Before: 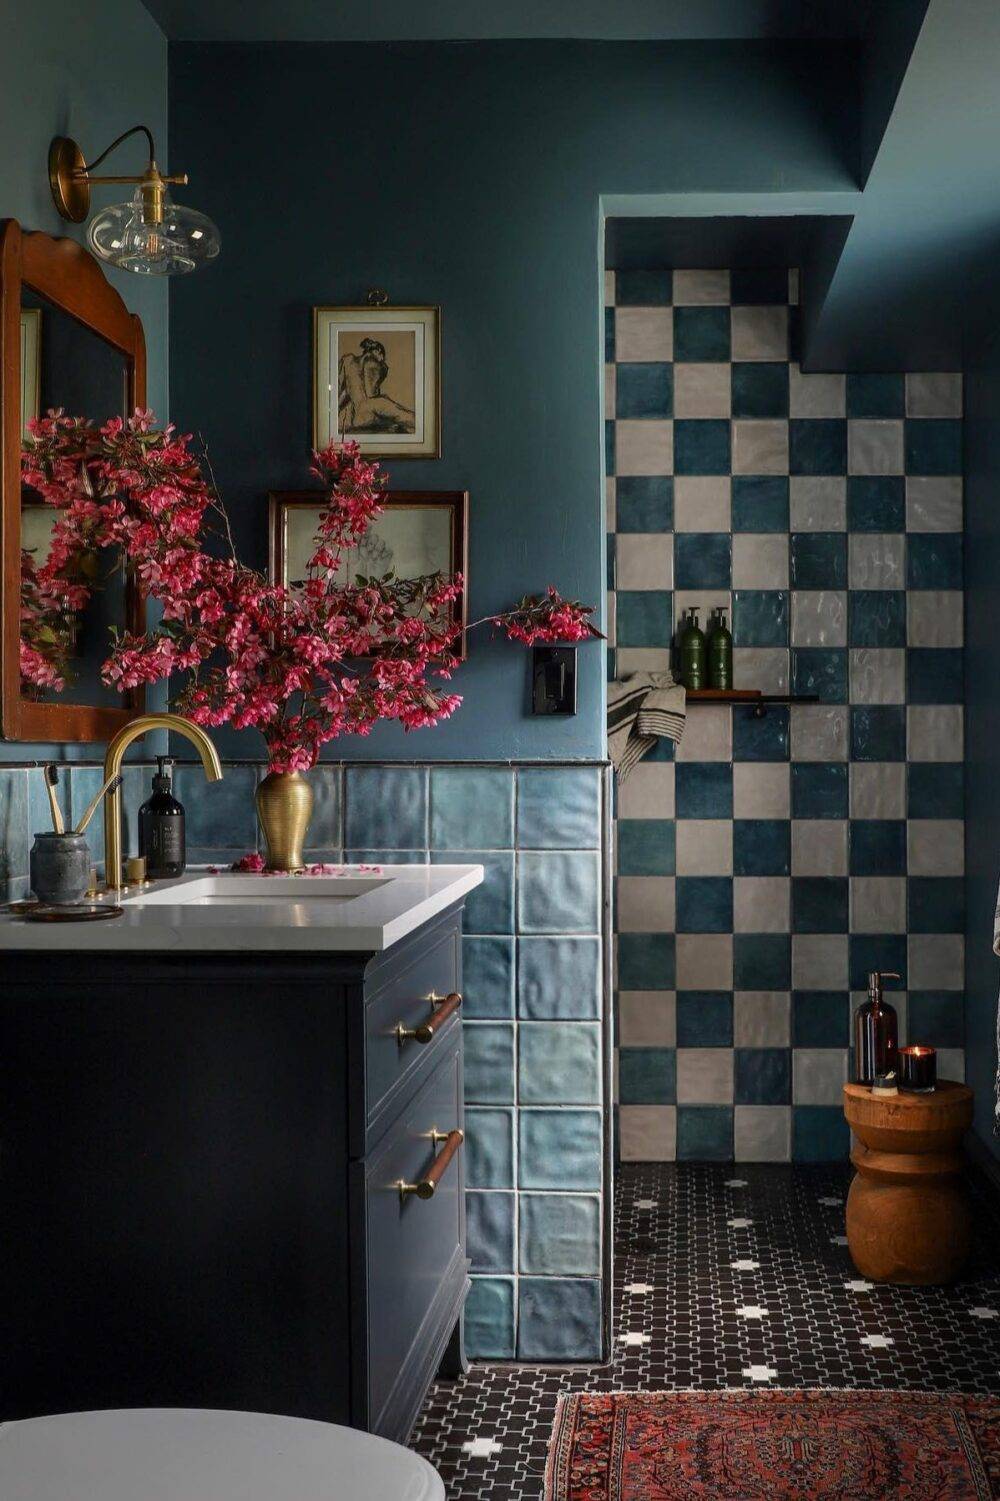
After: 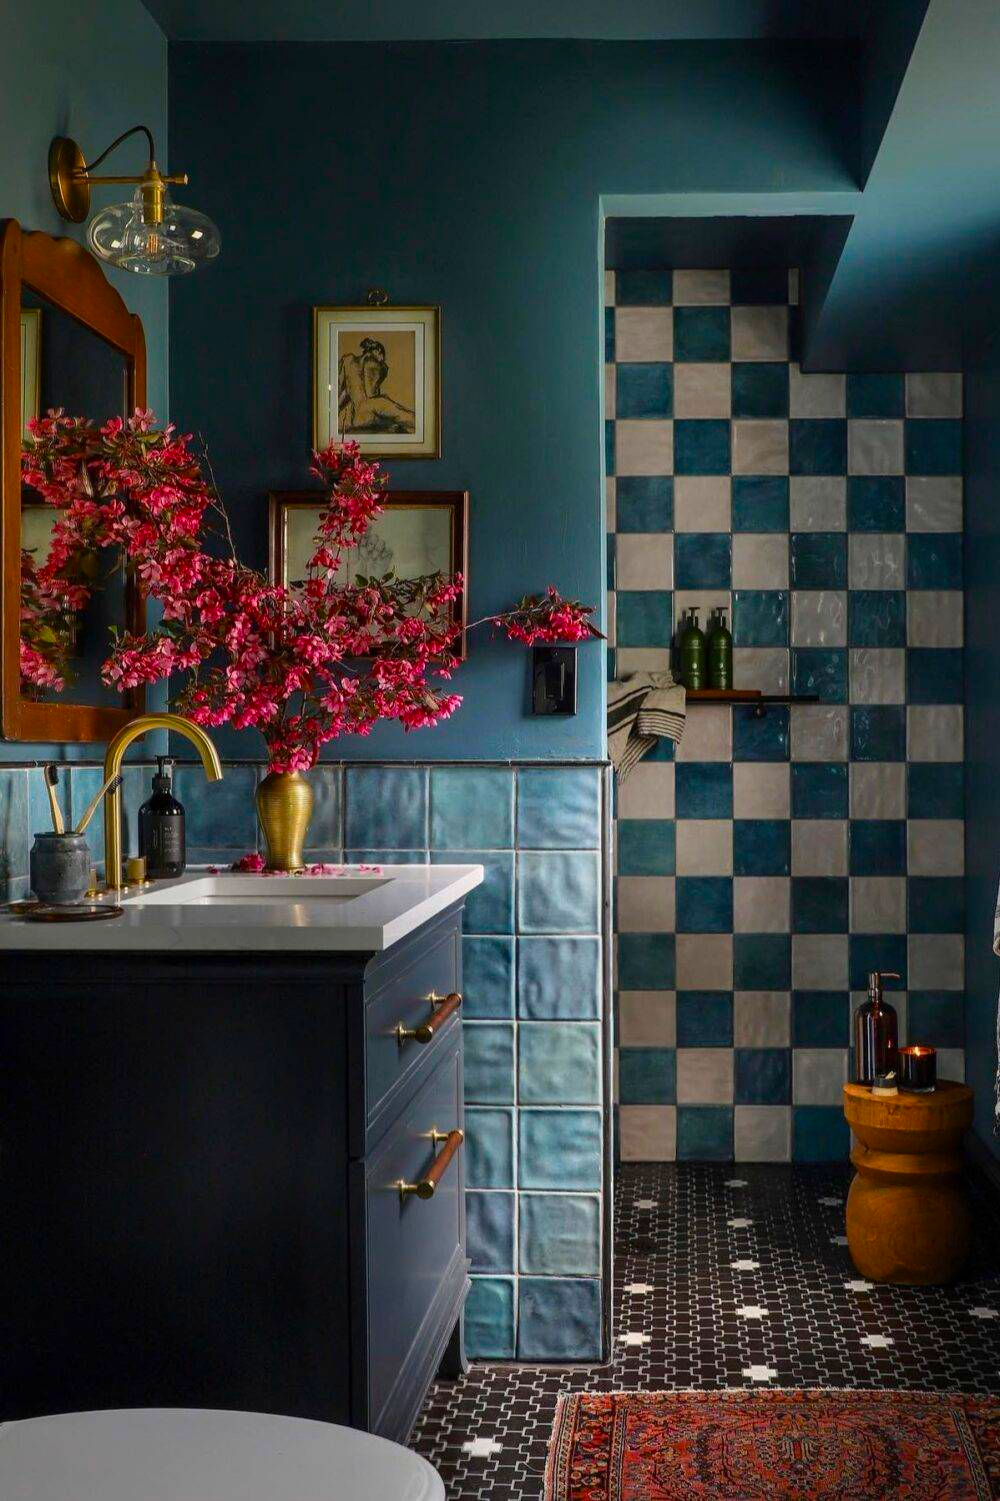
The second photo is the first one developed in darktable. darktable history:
color balance rgb: linear chroma grading › global chroma 42%, perceptual saturation grading › global saturation 0.809%
